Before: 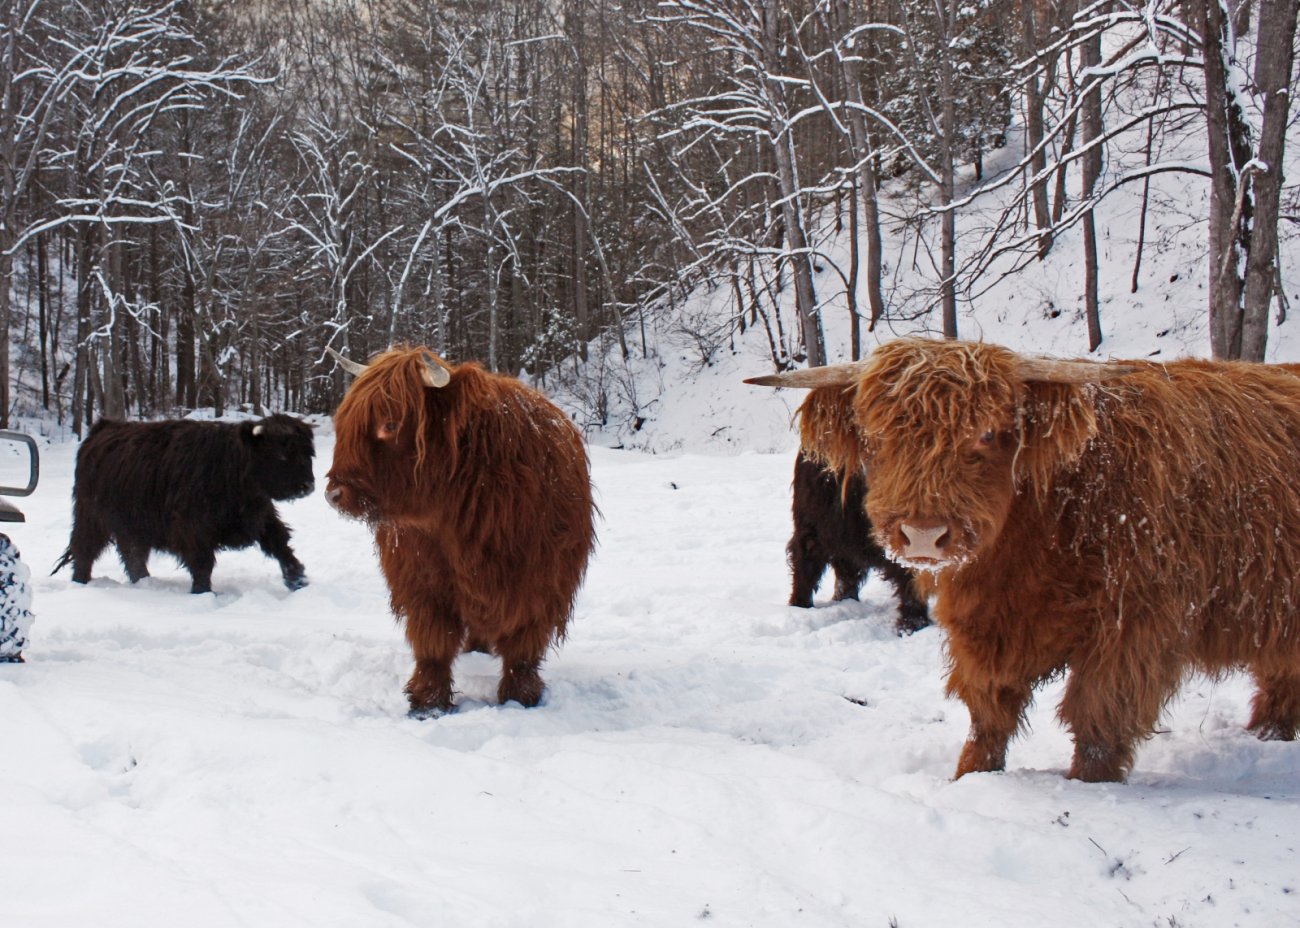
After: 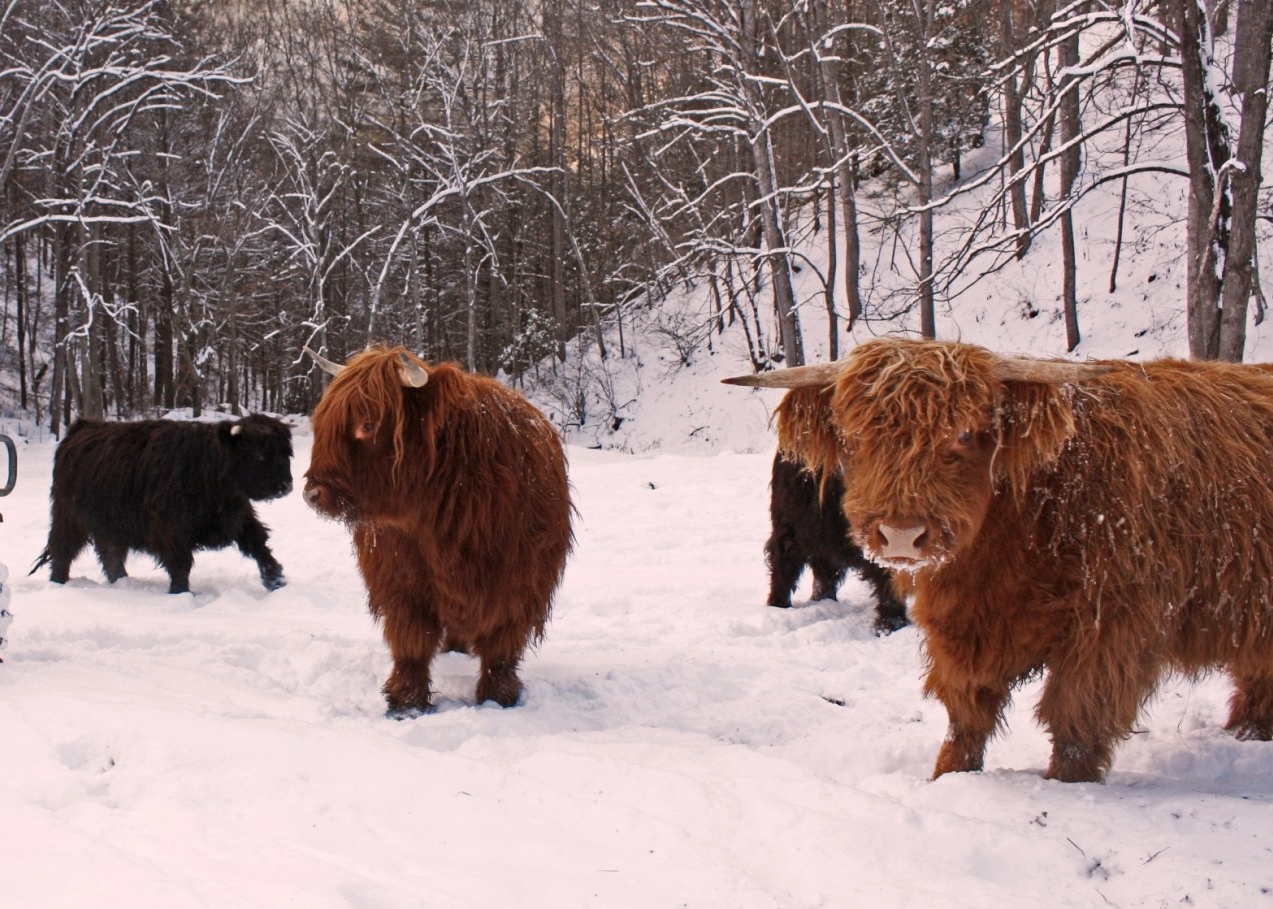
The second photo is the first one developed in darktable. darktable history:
crop: left 1.743%, right 0.268%, bottom 2.011%
color correction: highlights a* 7.34, highlights b* 4.37
